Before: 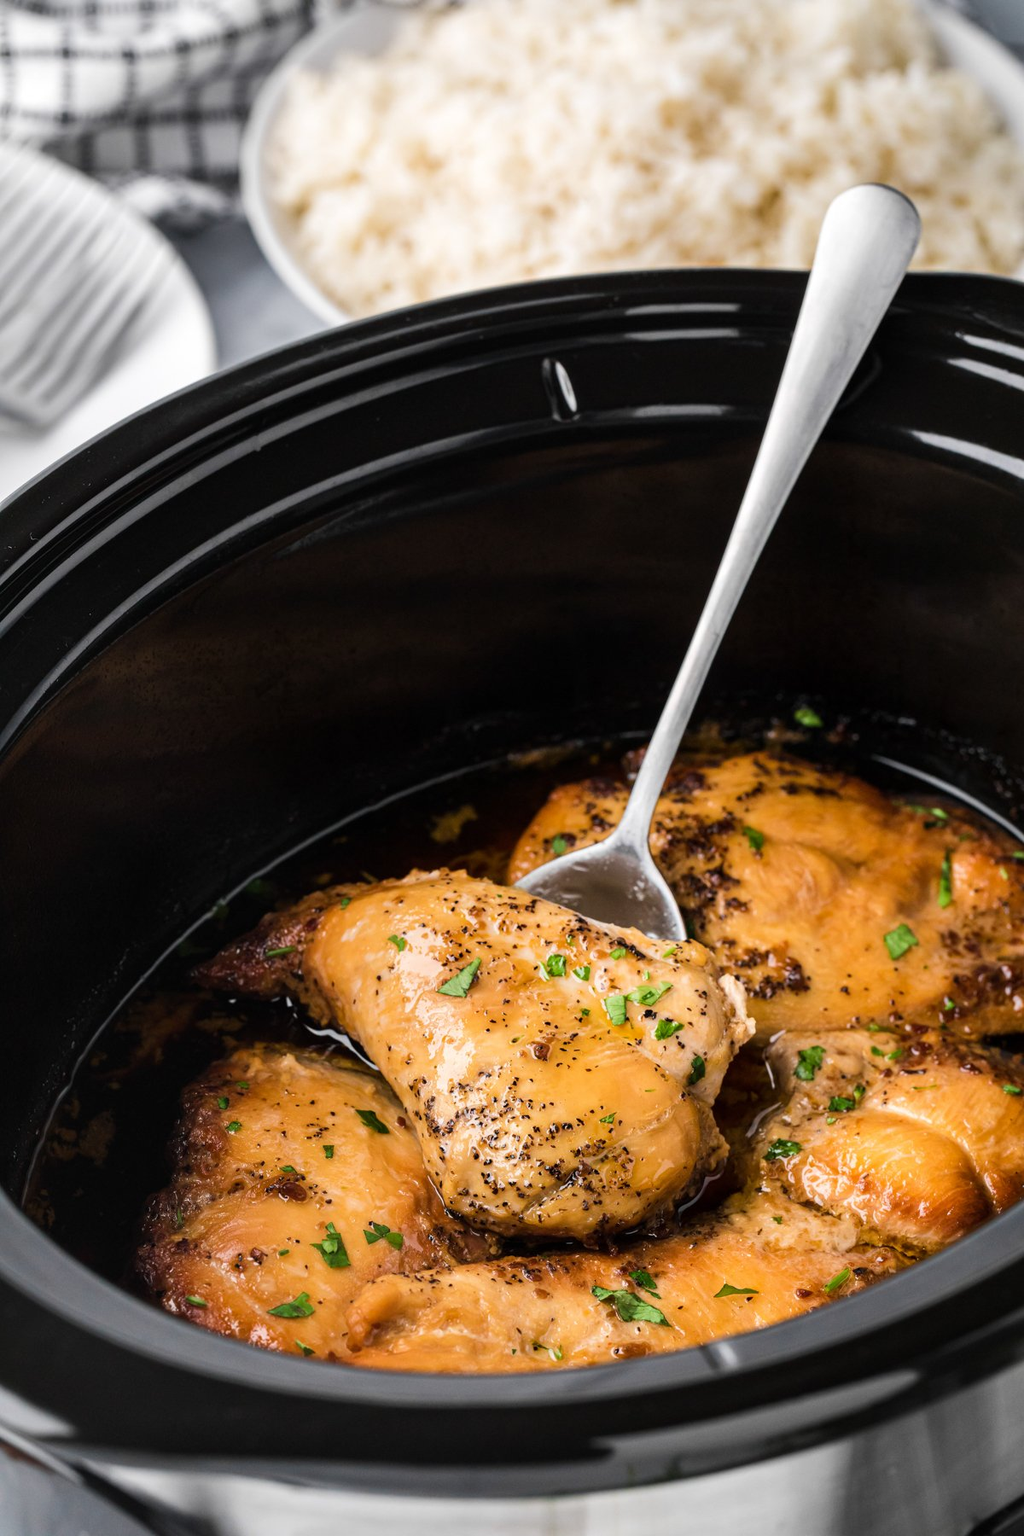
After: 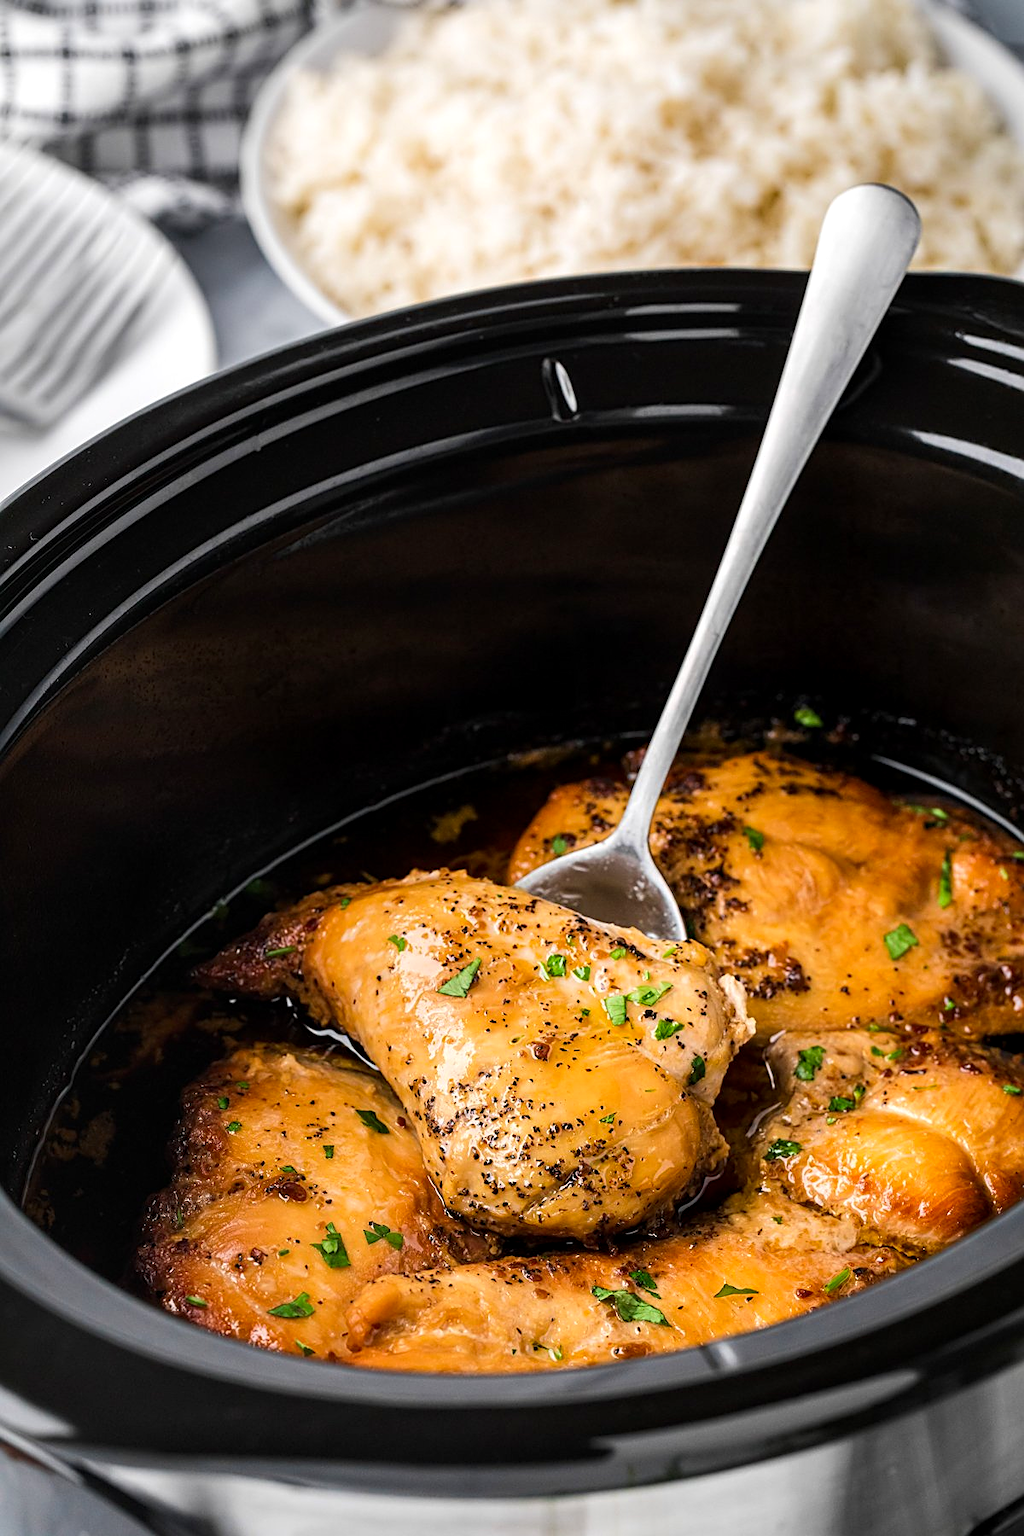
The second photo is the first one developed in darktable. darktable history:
local contrast: highlights 100%, shadows 100%, detail 120%, midtone range 0.2
contrast brightness saturation: contrast 0.04, saturation 0.16
white balance: emerald 1
sharpen: on, module defaults
